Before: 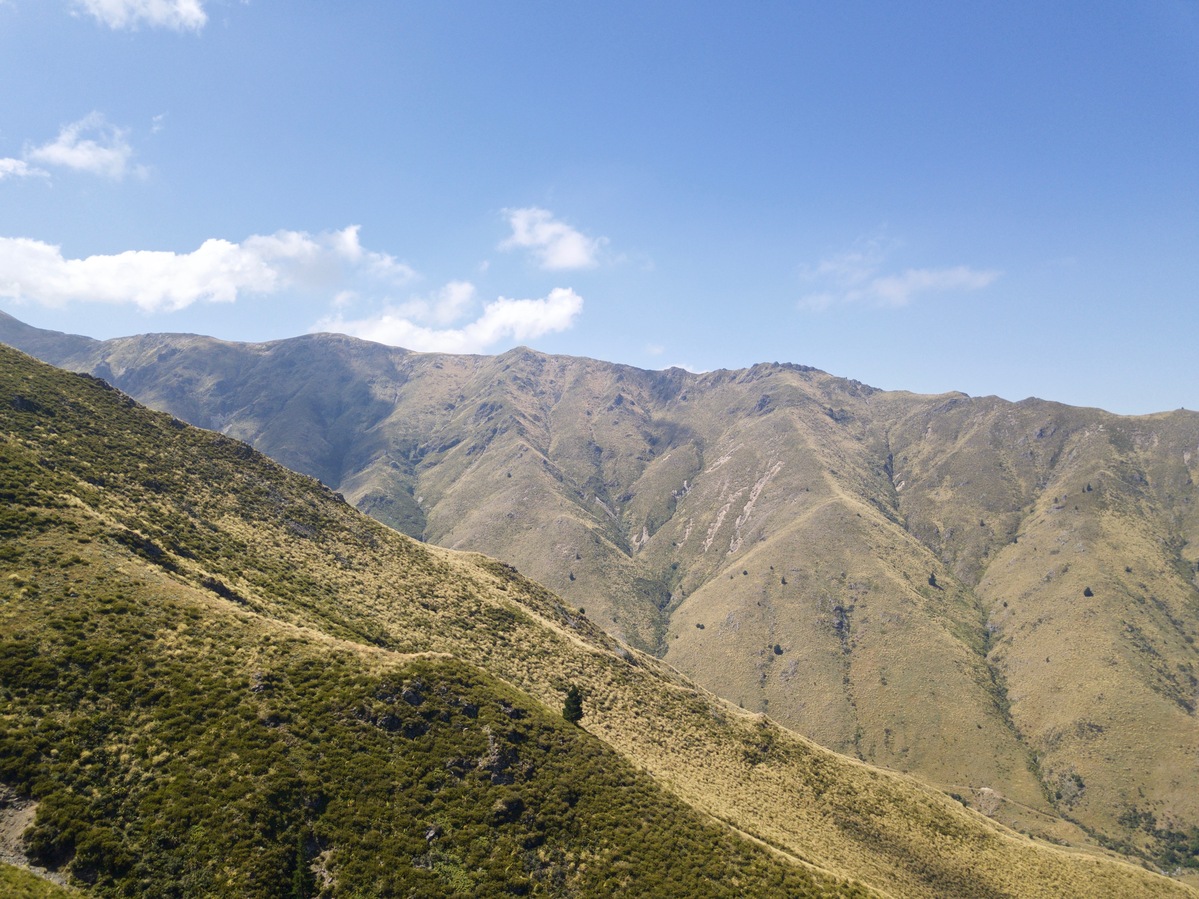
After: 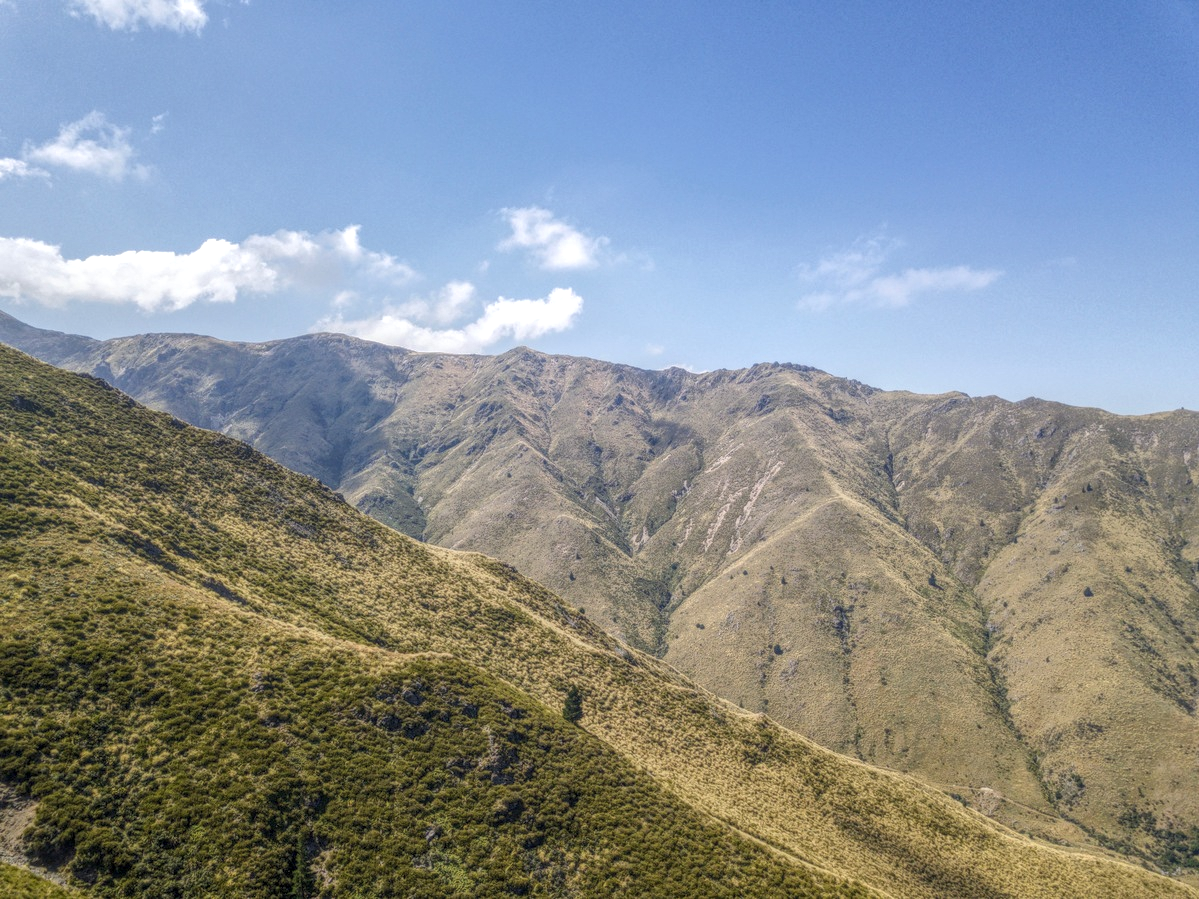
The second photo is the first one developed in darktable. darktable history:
shadows and highlights: shadows 37.71, highlights -26.89, soften with gaussian
local contrast: highlights 20%, shadows 26%, detail 199%, midtone range 0.2
